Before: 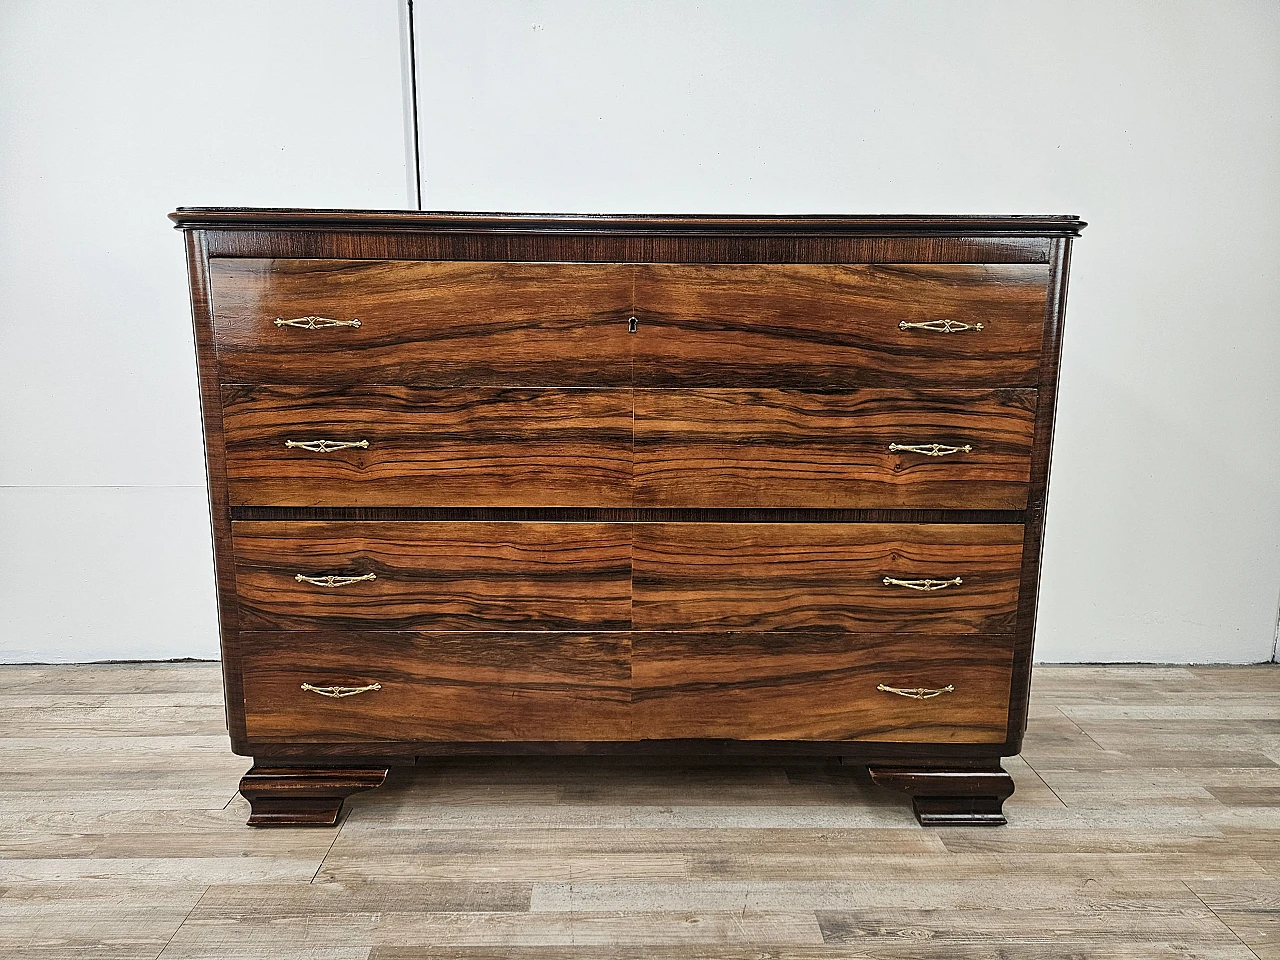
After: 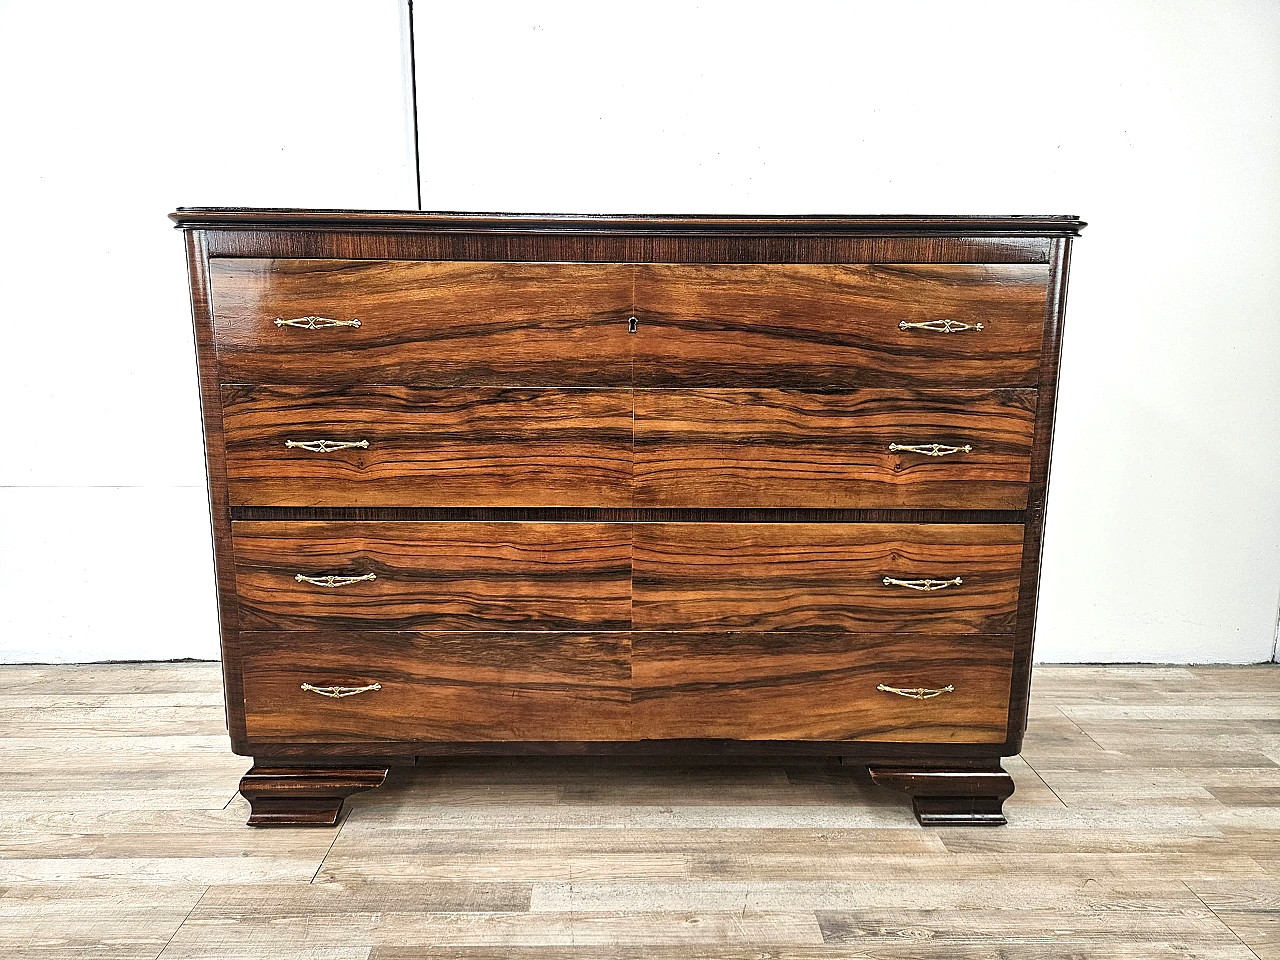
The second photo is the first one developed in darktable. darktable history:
exposure: exposure 0.555 EV, compensate highlight preservation false
base curve: preserve colors none
